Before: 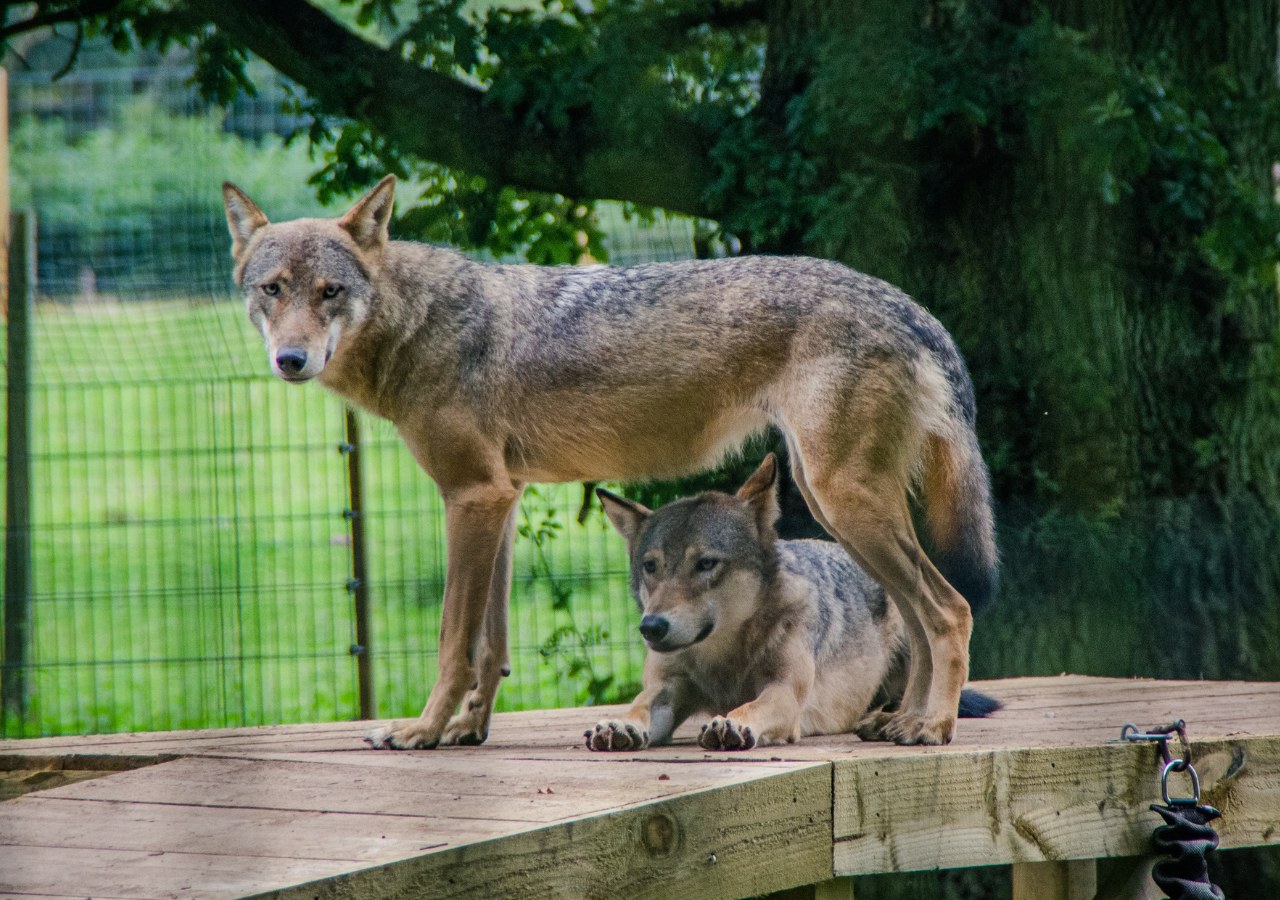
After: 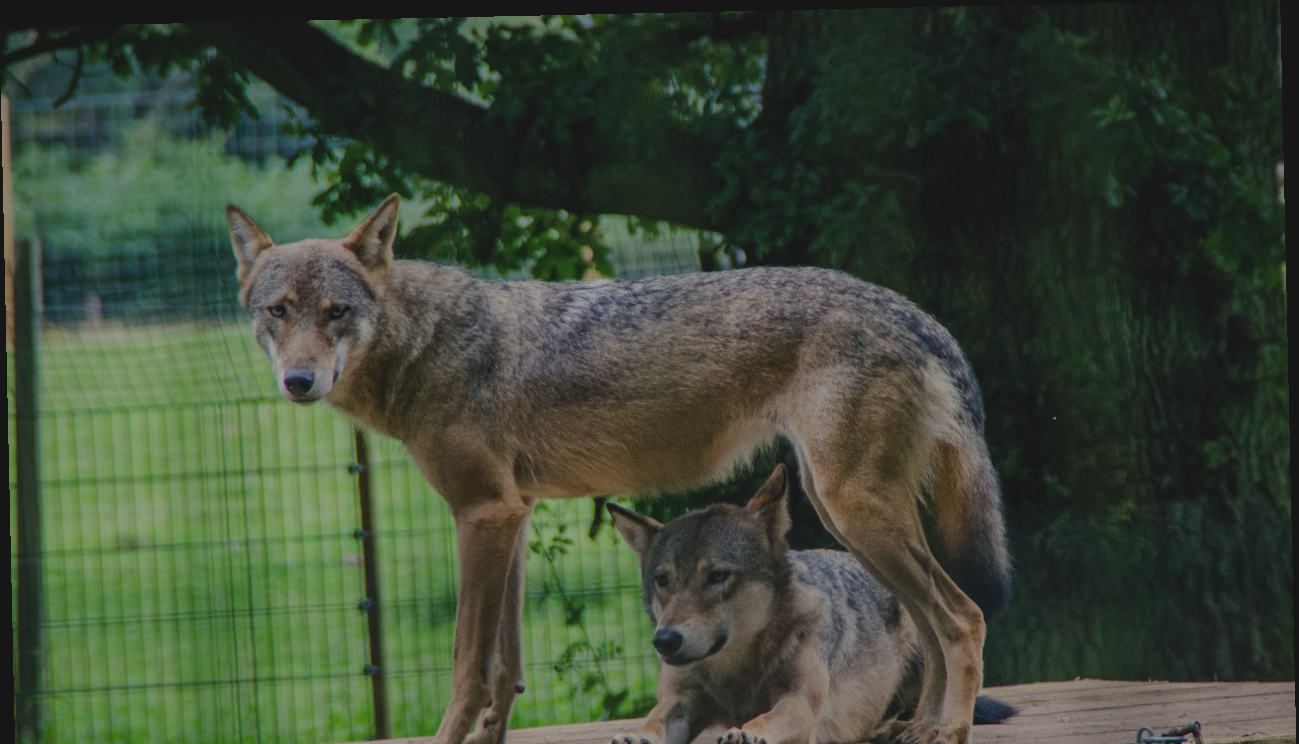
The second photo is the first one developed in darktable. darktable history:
tone equalizer: on, module defaults
exposure: black level correction -0.016, exposure -1.018 EV, compensate highlight preservation false
crop: bottom 19.644%
rotate and perspective: rotation -1.24°, automatic cropping off
